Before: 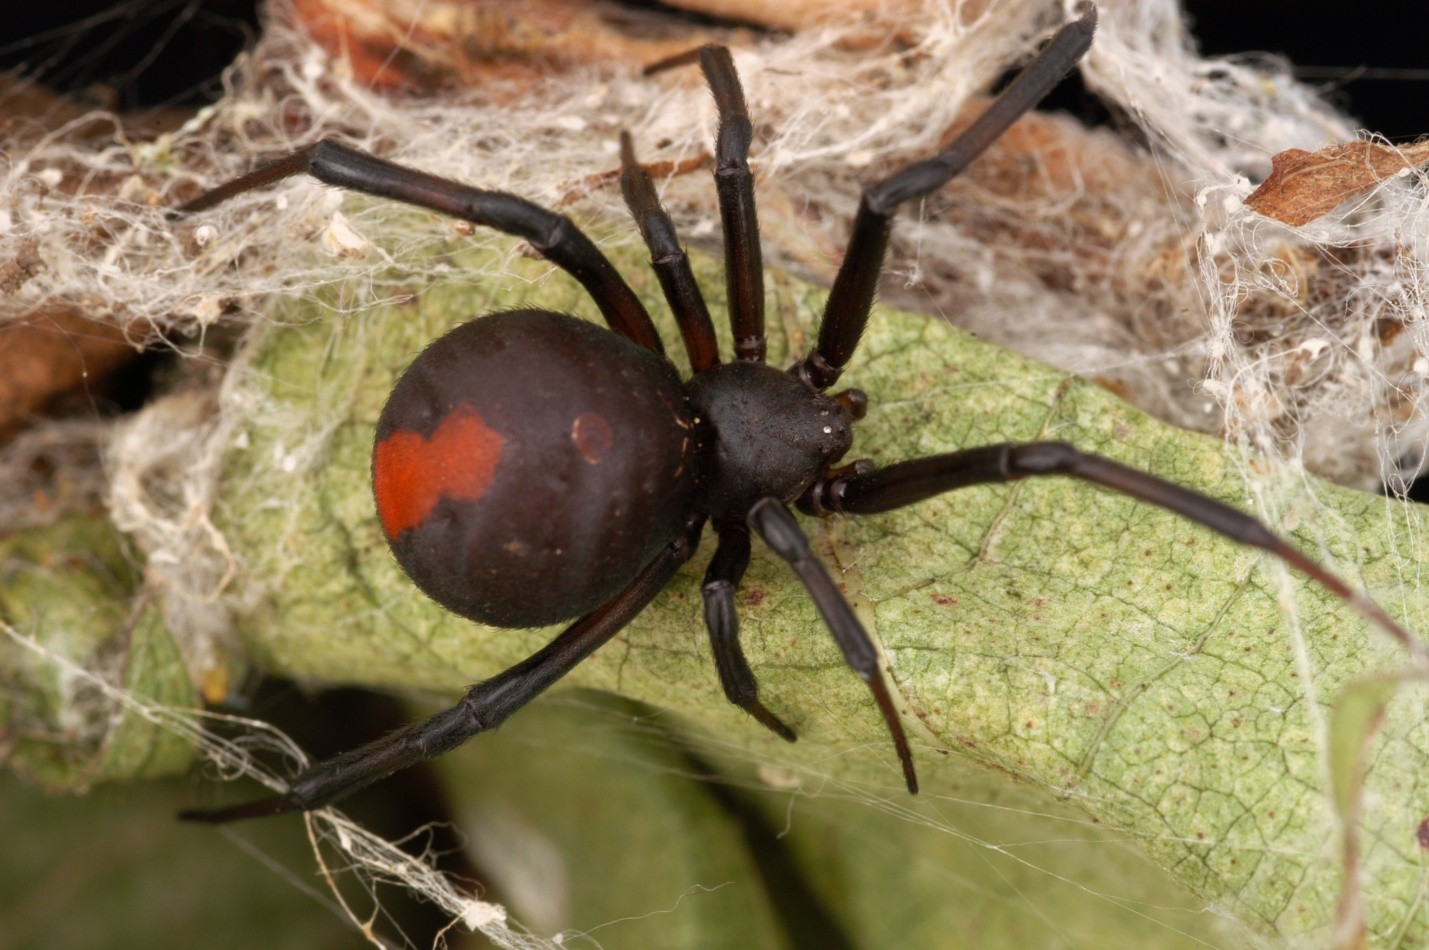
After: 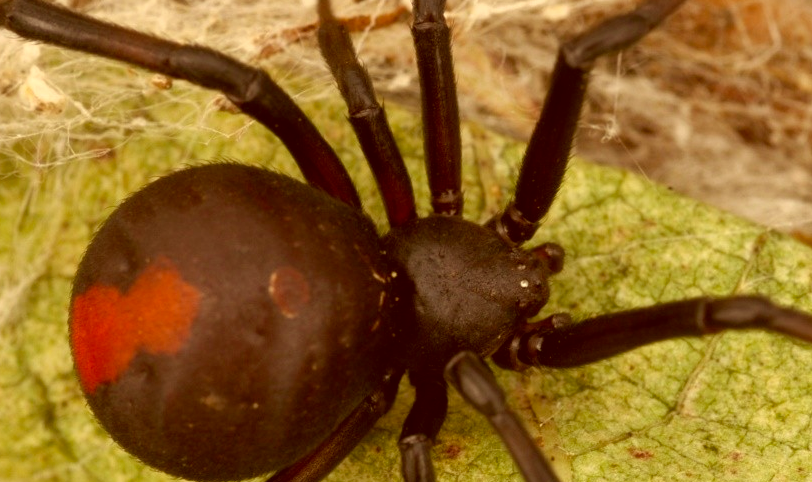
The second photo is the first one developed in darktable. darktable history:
shadows and highlights: shadows 29.72, highlights -30.43, low approximation 0.01, soften with gaussian
color correction: highlights a* 1.06, highlights b* 24.49, shadows a* 15.74, shadows b* 24.4
crop: left 21.209%, top 15.46%, right 21.914%, bottom 33.74%
